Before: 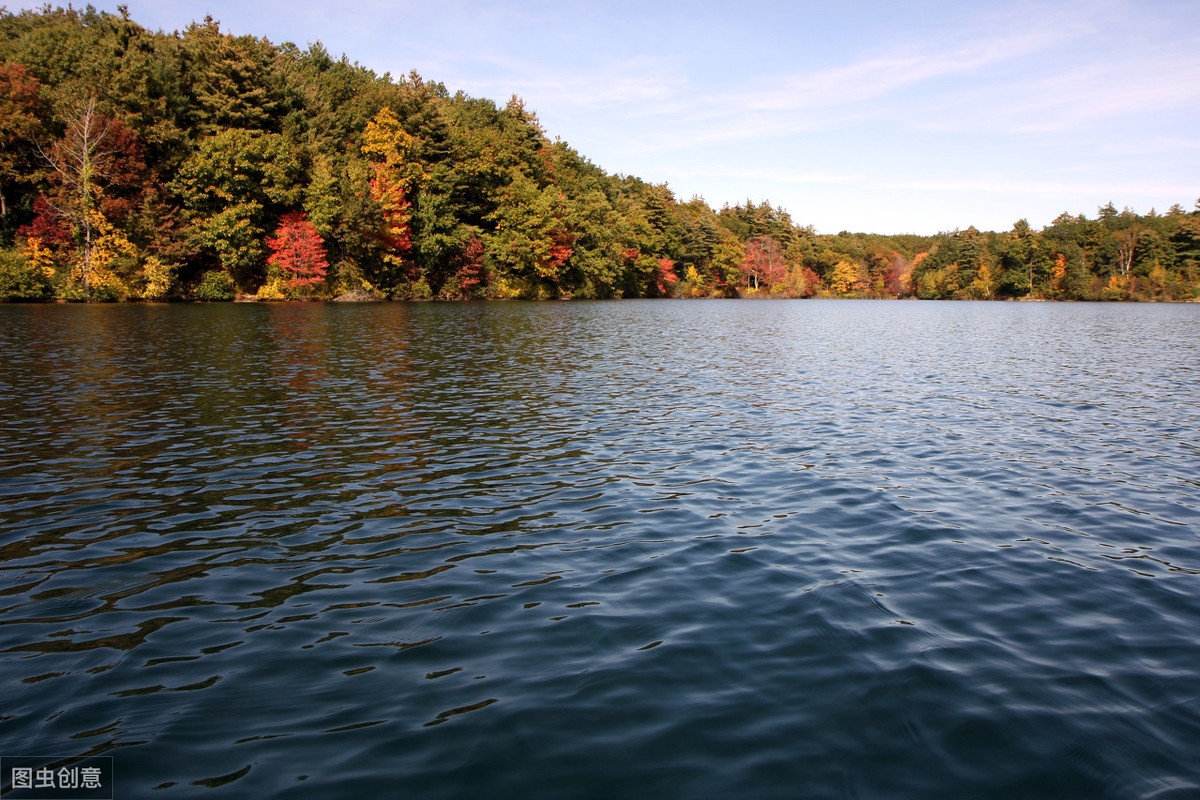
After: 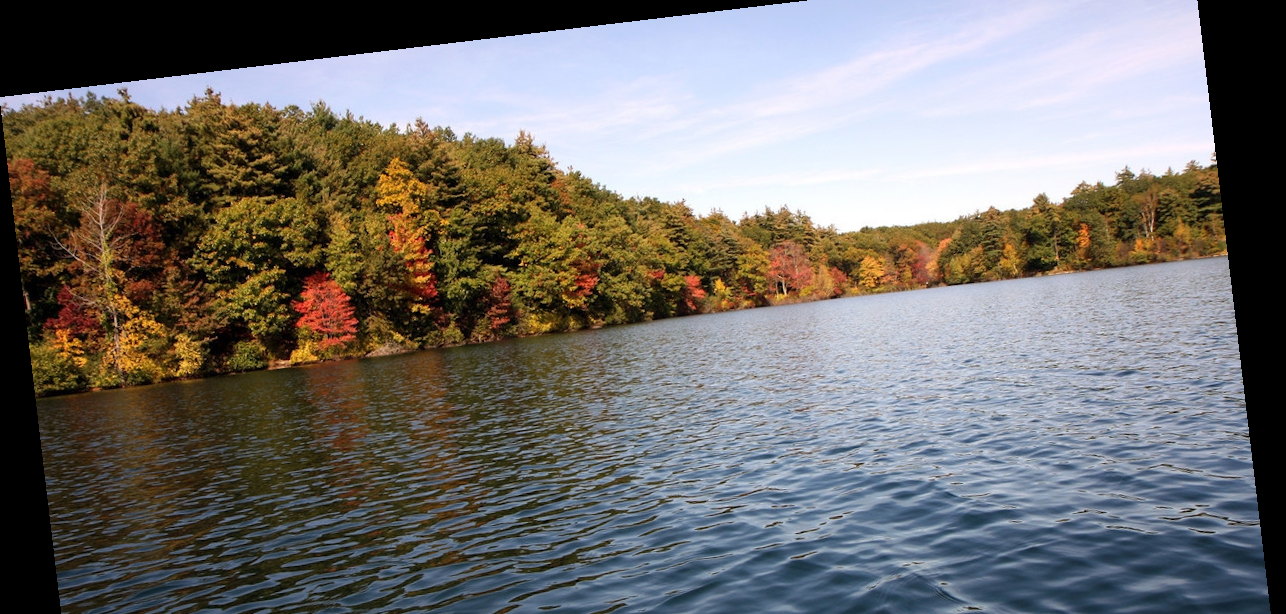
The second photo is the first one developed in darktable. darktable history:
crop and rotate: top 4.848%, bottom 29.503%
rotate and perspective: rotation -6.83°, automatic cropping off
